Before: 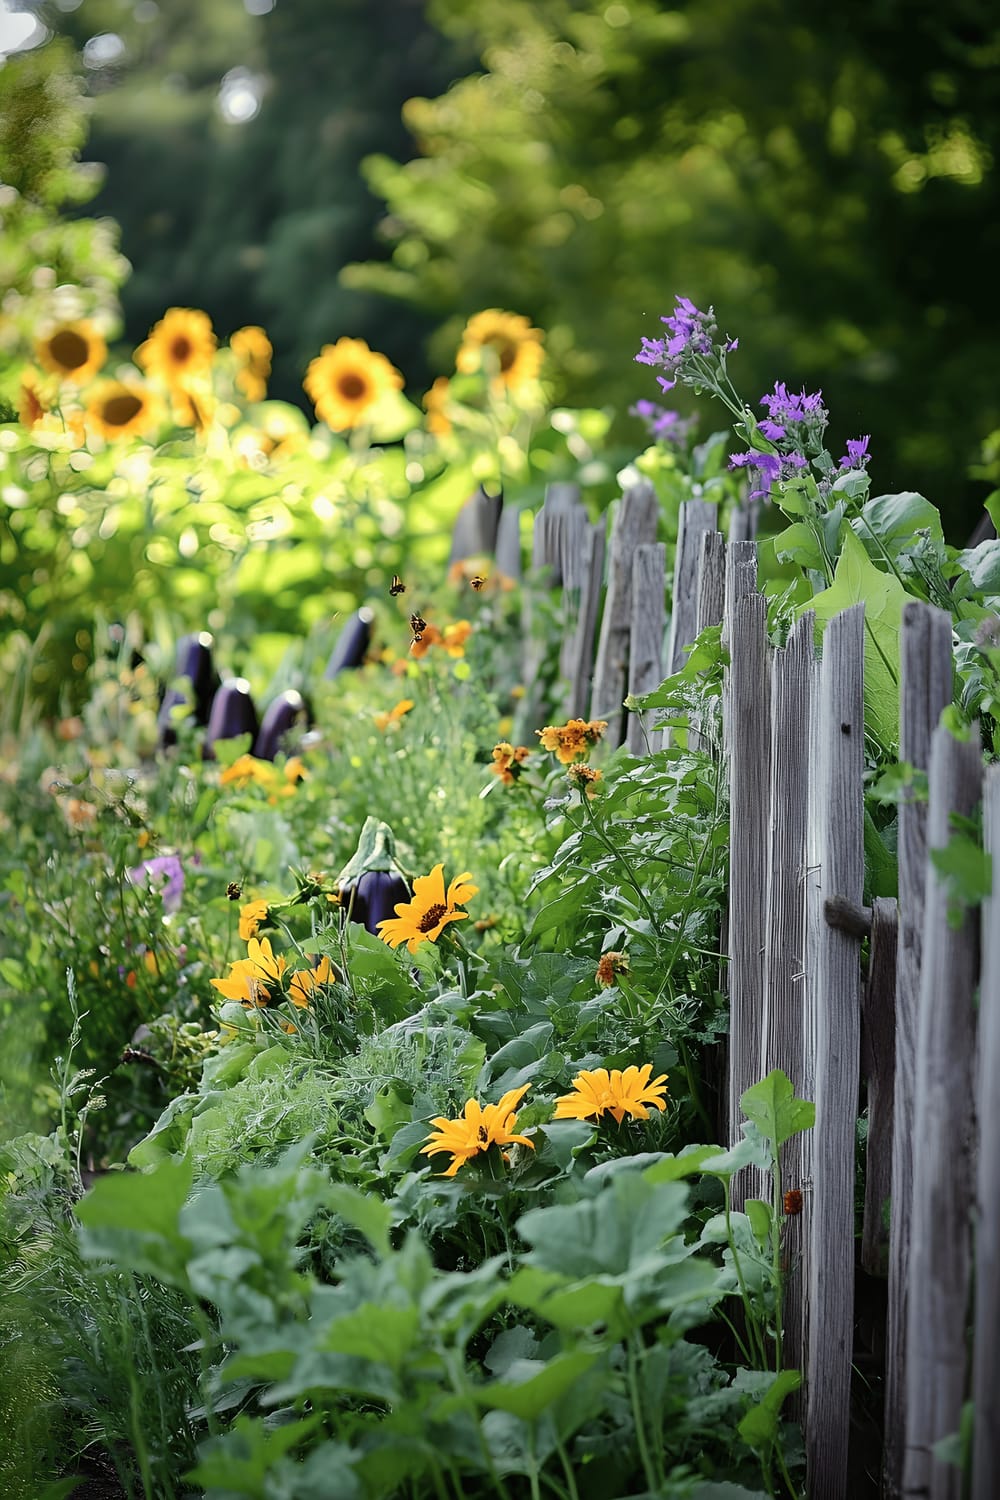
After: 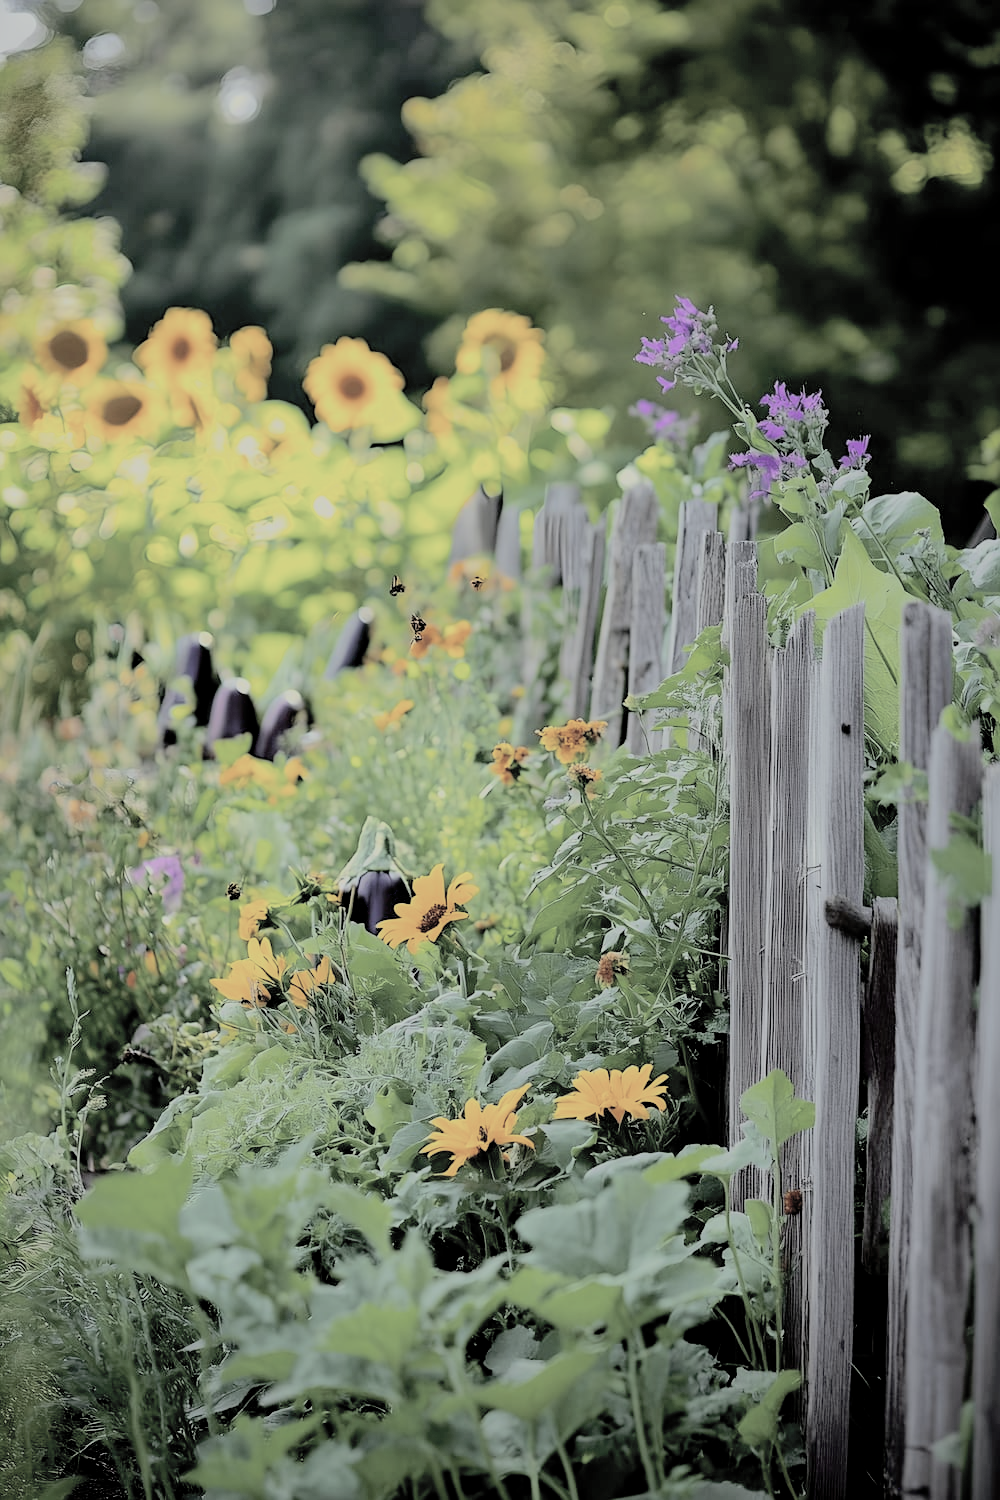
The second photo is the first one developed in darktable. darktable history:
contrast brightness saturation: brightness 0.182, saturation -0.485
filmic rgb: middle gray luminance 3.44%, black relative exposure -6.03 EV, white relative exposure 6.35 EV, threshold 5.99 EV, dynamic range scaling 22%, target black luminance 0%, hardness 2.29, latitude 46.63%, contrast 0.789, highlights saturation mix 98.94%, shadows ↔ highlights balance 0.227%, color science v6 (2022), enable highlight reconstruction true
